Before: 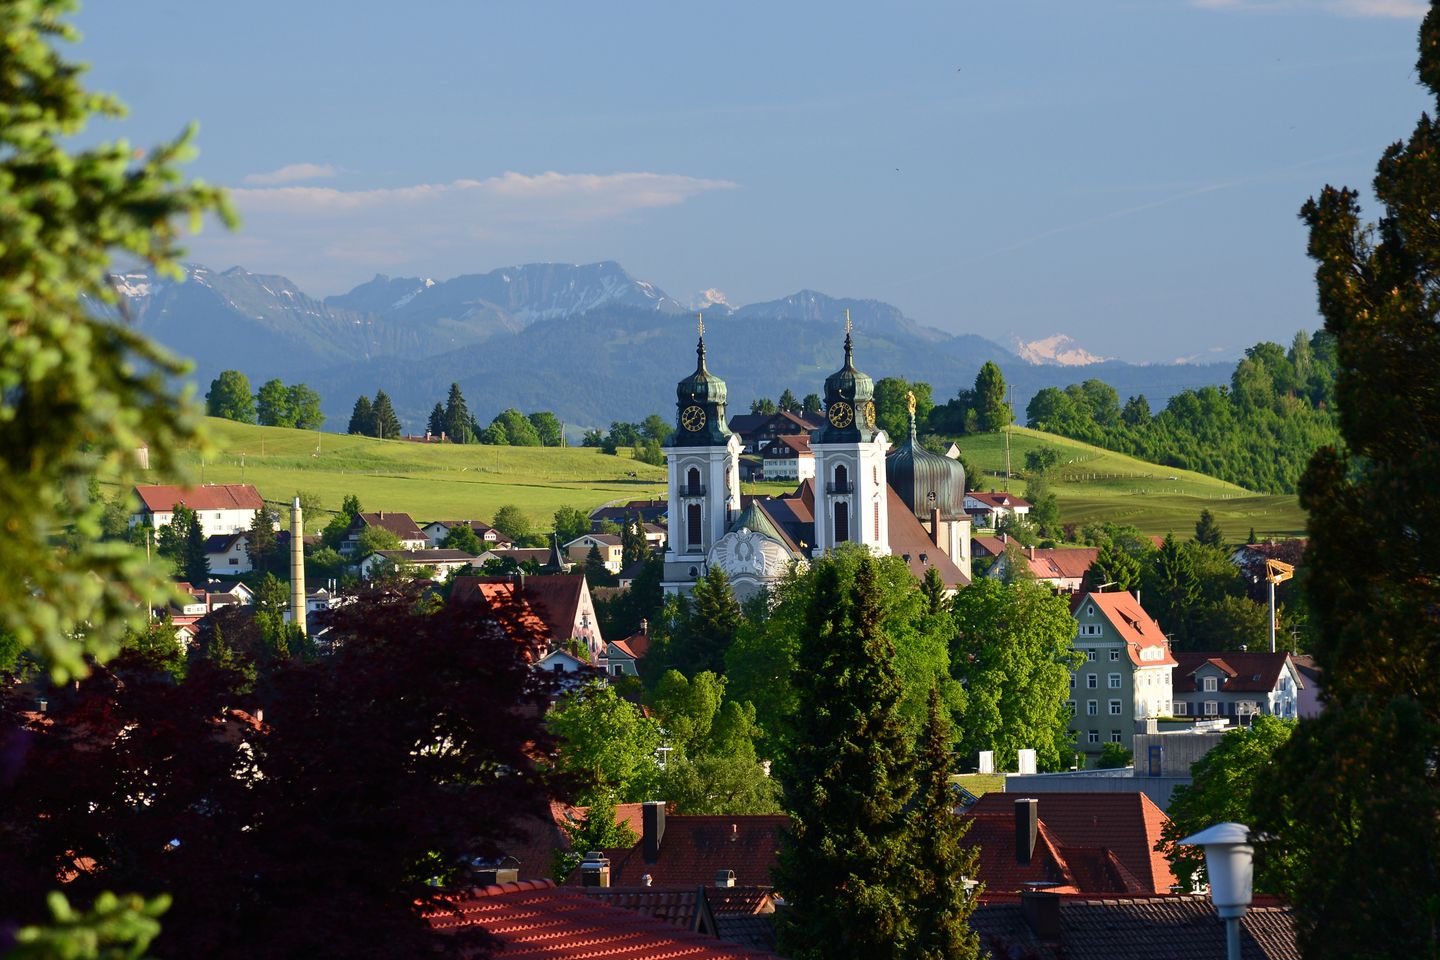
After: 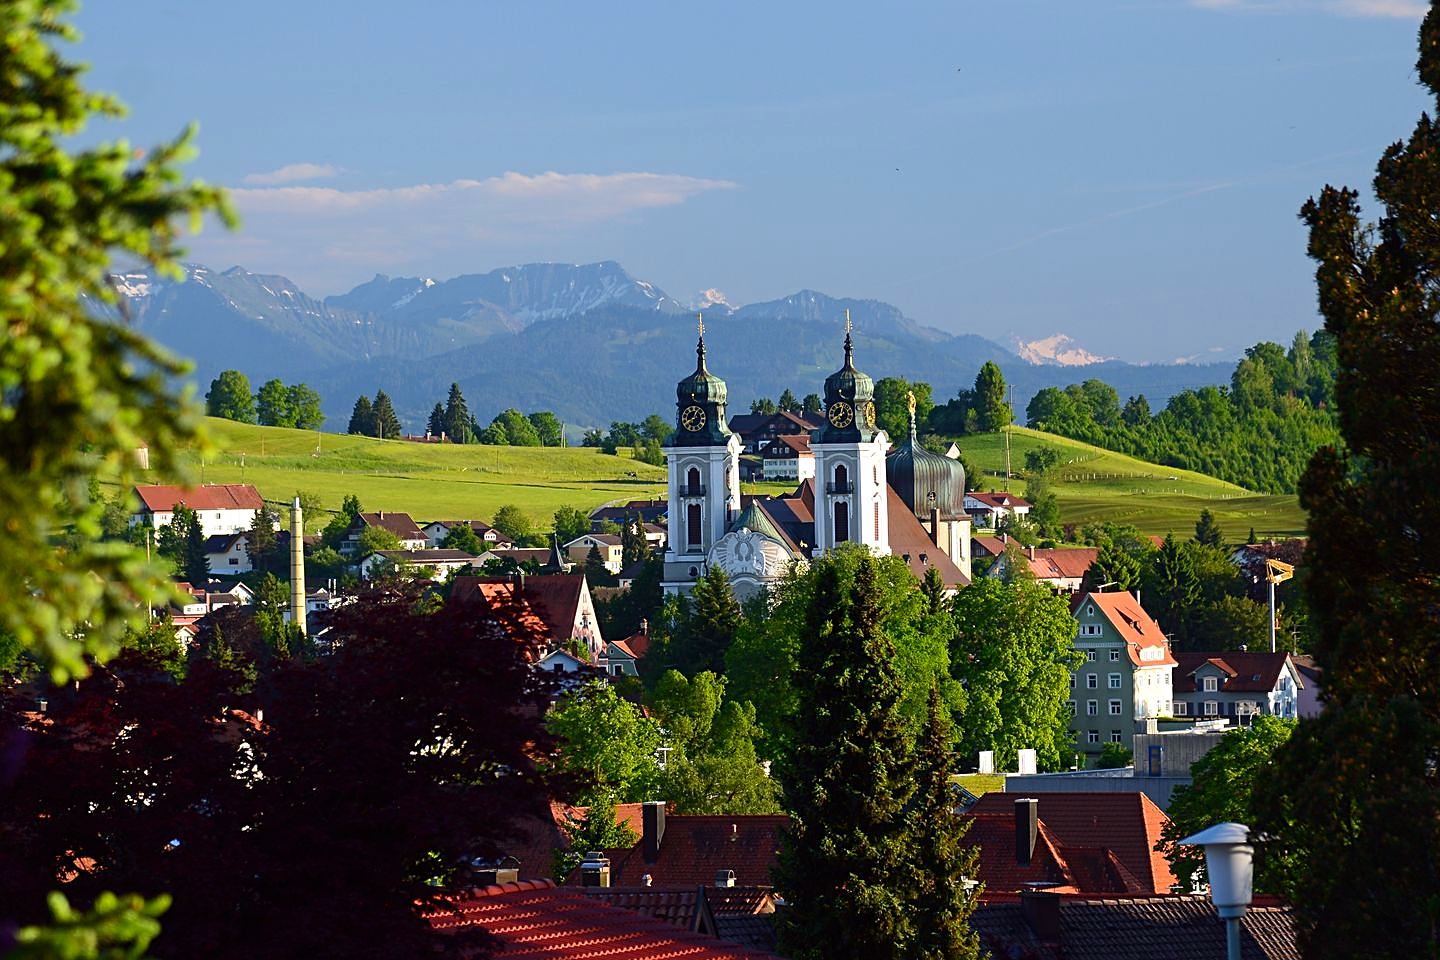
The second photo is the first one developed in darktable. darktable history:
sharpen: on, module defaults
color balance: lift [1, 1, 0.999, 1.001], gamma [1, 1.003, 1.005, 0.995], gain [1, 0.992, 0.988, 1.012], contrast 5%, output saturation 110%
